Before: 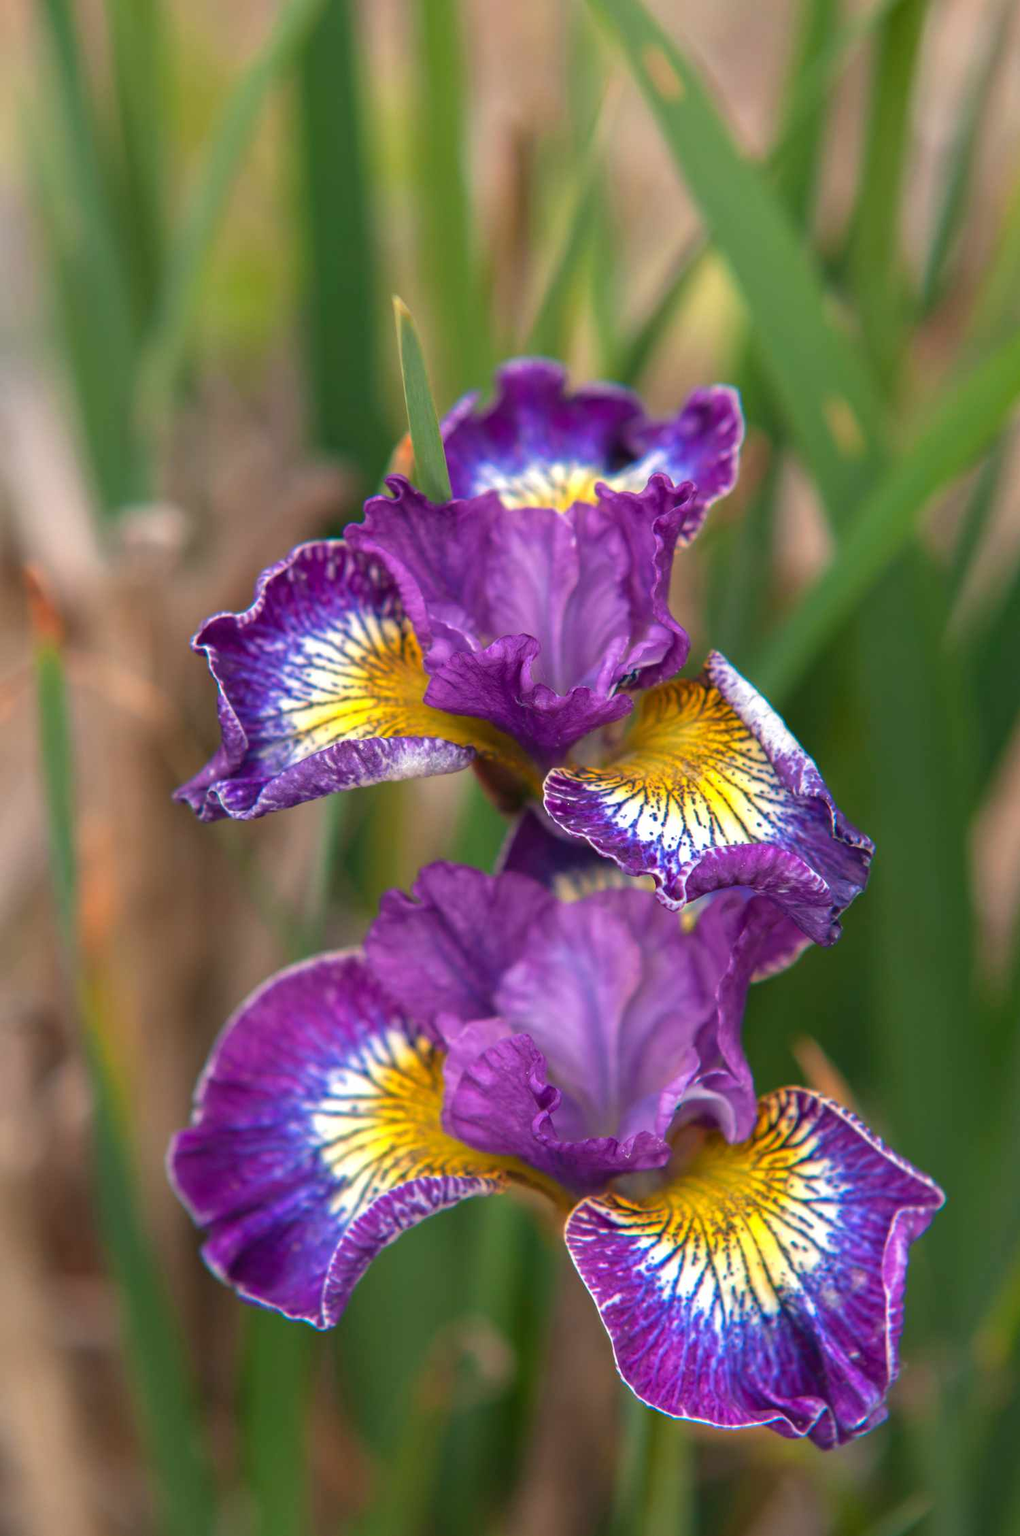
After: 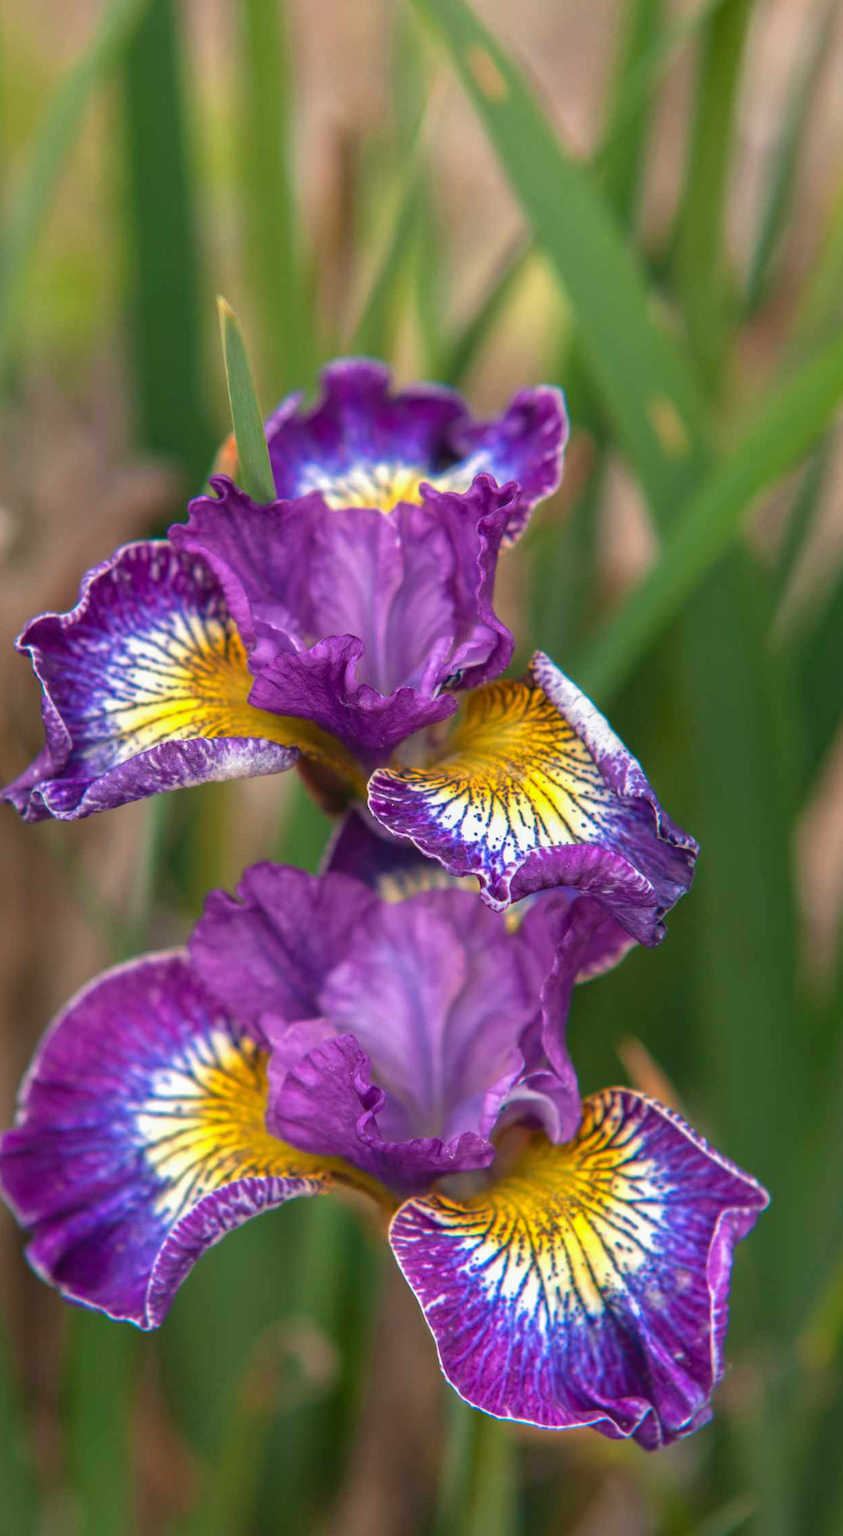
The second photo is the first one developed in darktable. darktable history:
local contrast: detail 110%
crop: left 17.283%, bottom 0.034%
